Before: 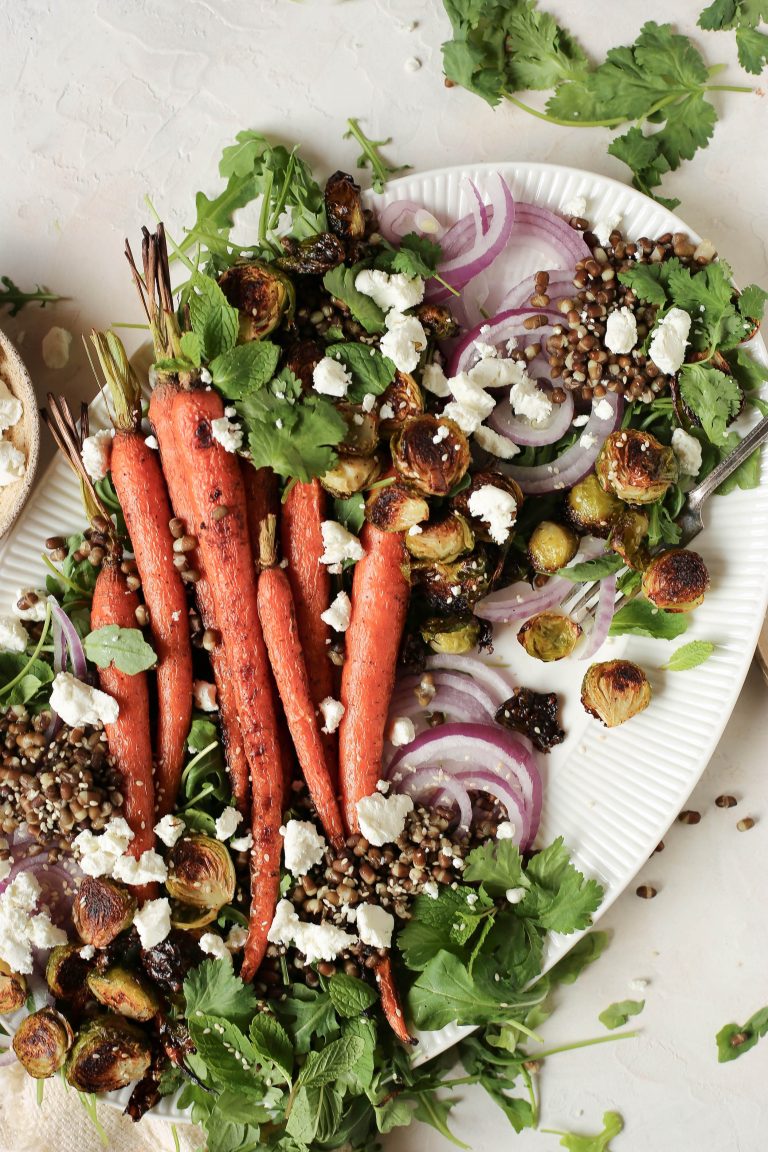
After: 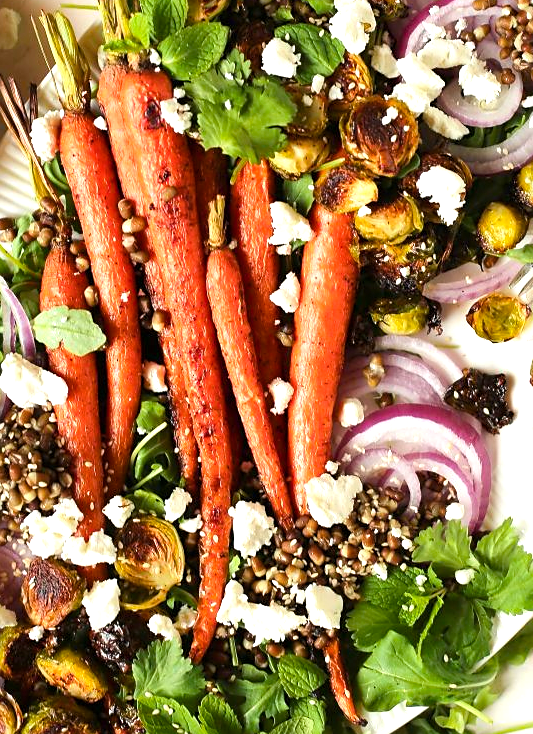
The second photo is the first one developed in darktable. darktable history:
exposure: exposure 0.734 EV, compensate highlight preservation false
color balance rgb: perceptual saturation grading › global saturation 19.783%, global vibrance 20%
sharpen: radius 1.557, amount 0.366, threshold 1.257
crop: left 6.706%, top 27.709%, right 23.817%, bottom 8.559%
